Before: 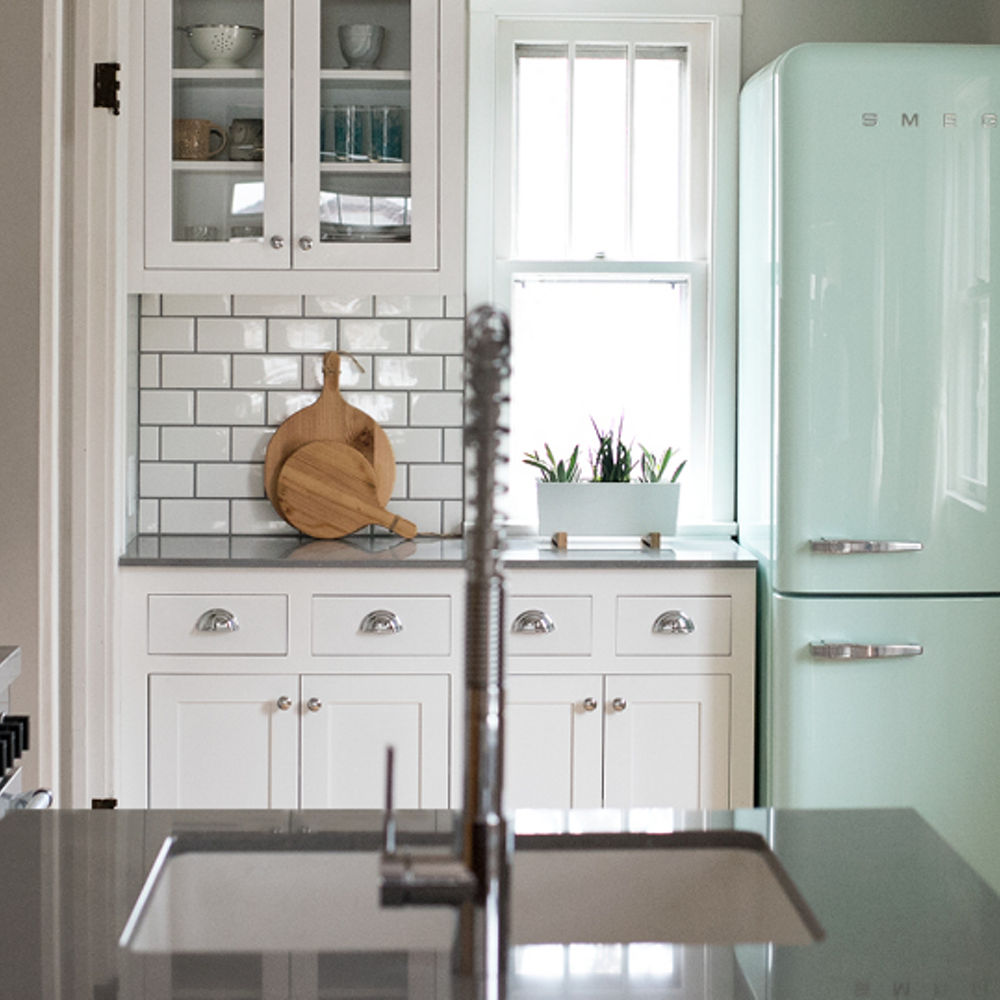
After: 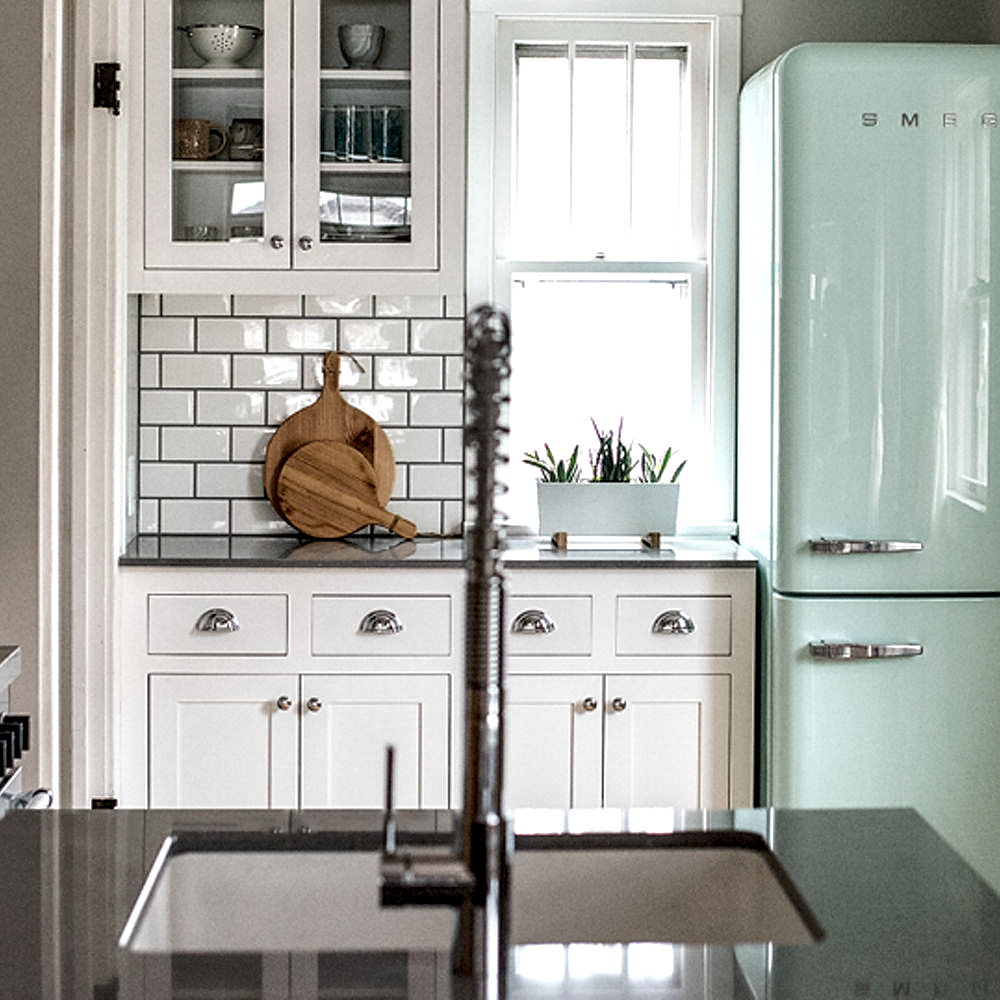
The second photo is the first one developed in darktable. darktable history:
local contrast: highlights 19%, detail 186%
sharpen: on, module defaults
